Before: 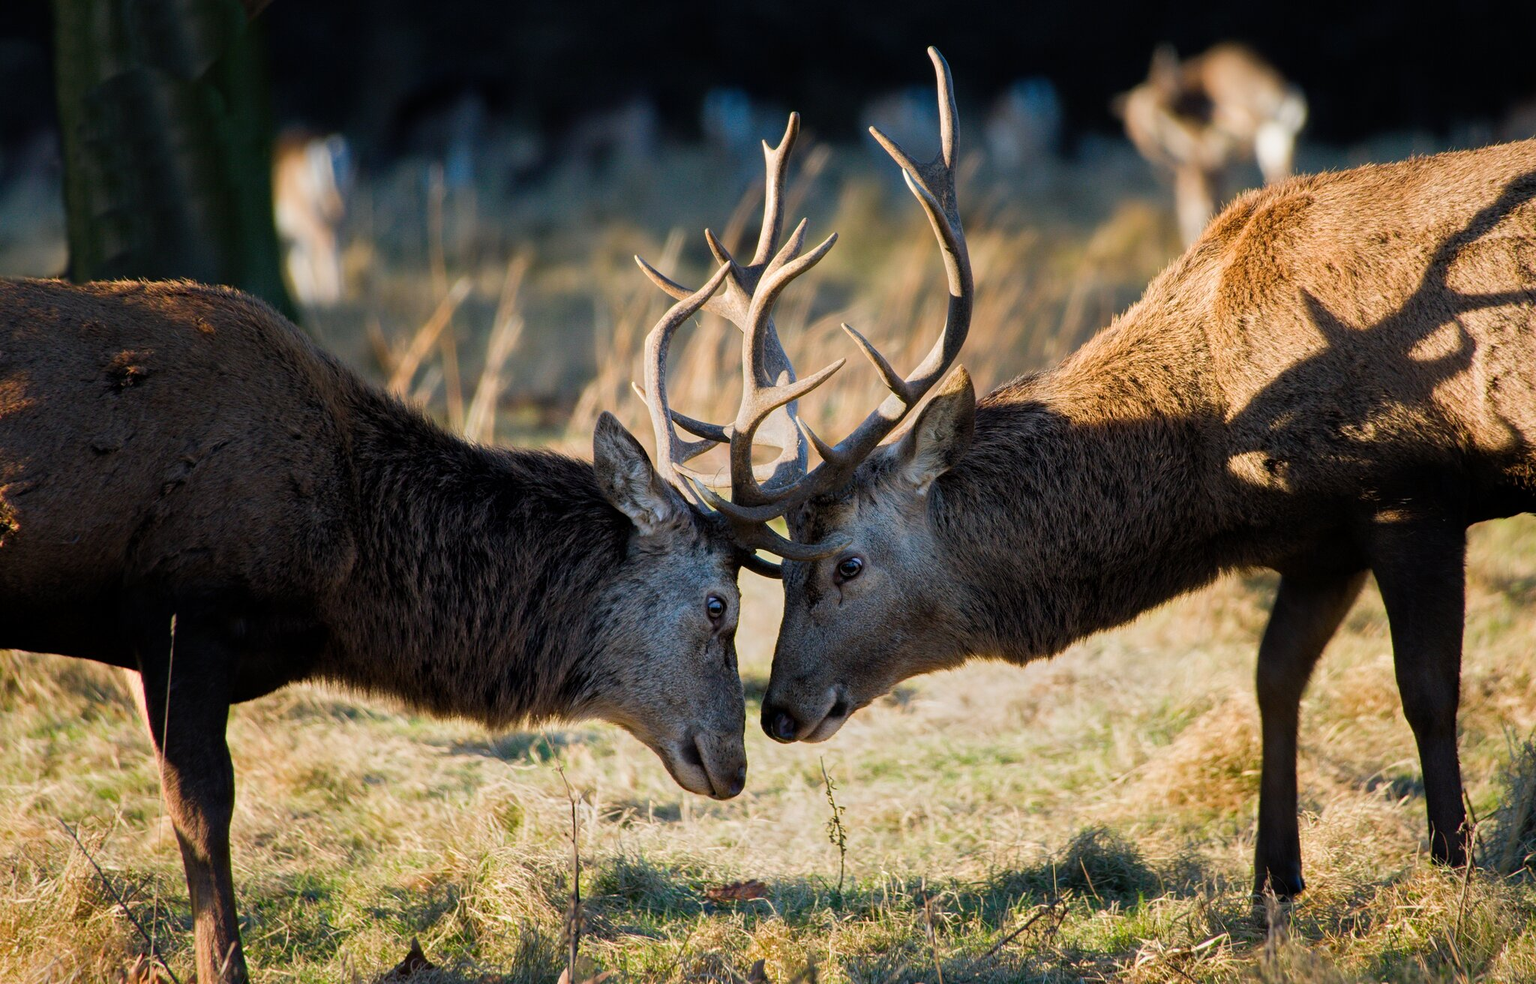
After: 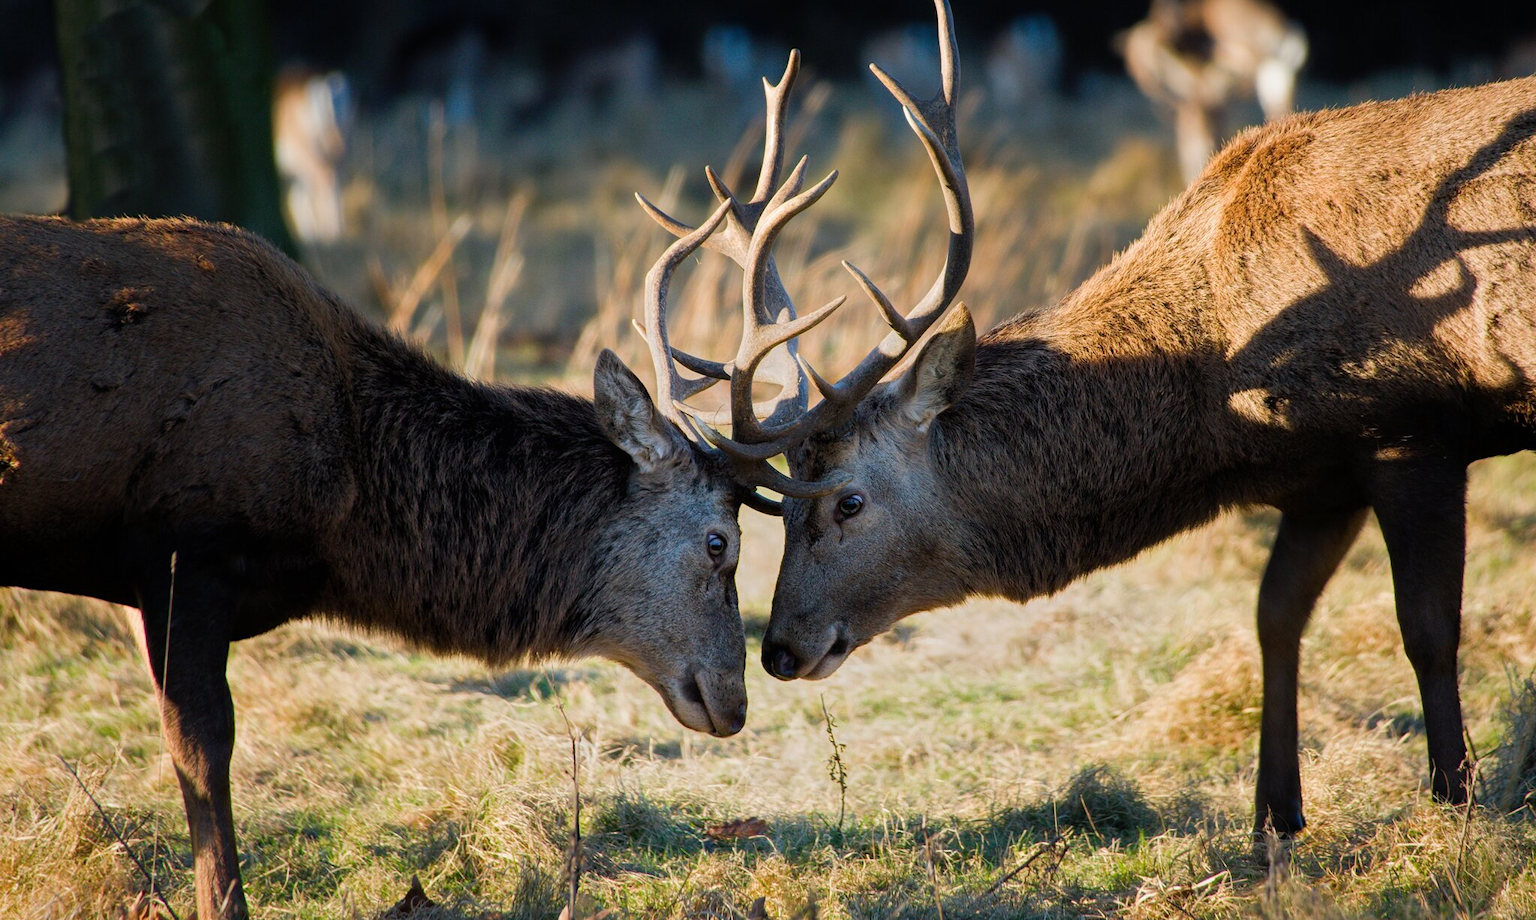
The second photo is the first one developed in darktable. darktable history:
crop and rotate: top 6.418%
local contrast: mode bilateral grid, contrast 99, coarseness 100, detail 95%, midtone range 0.2
